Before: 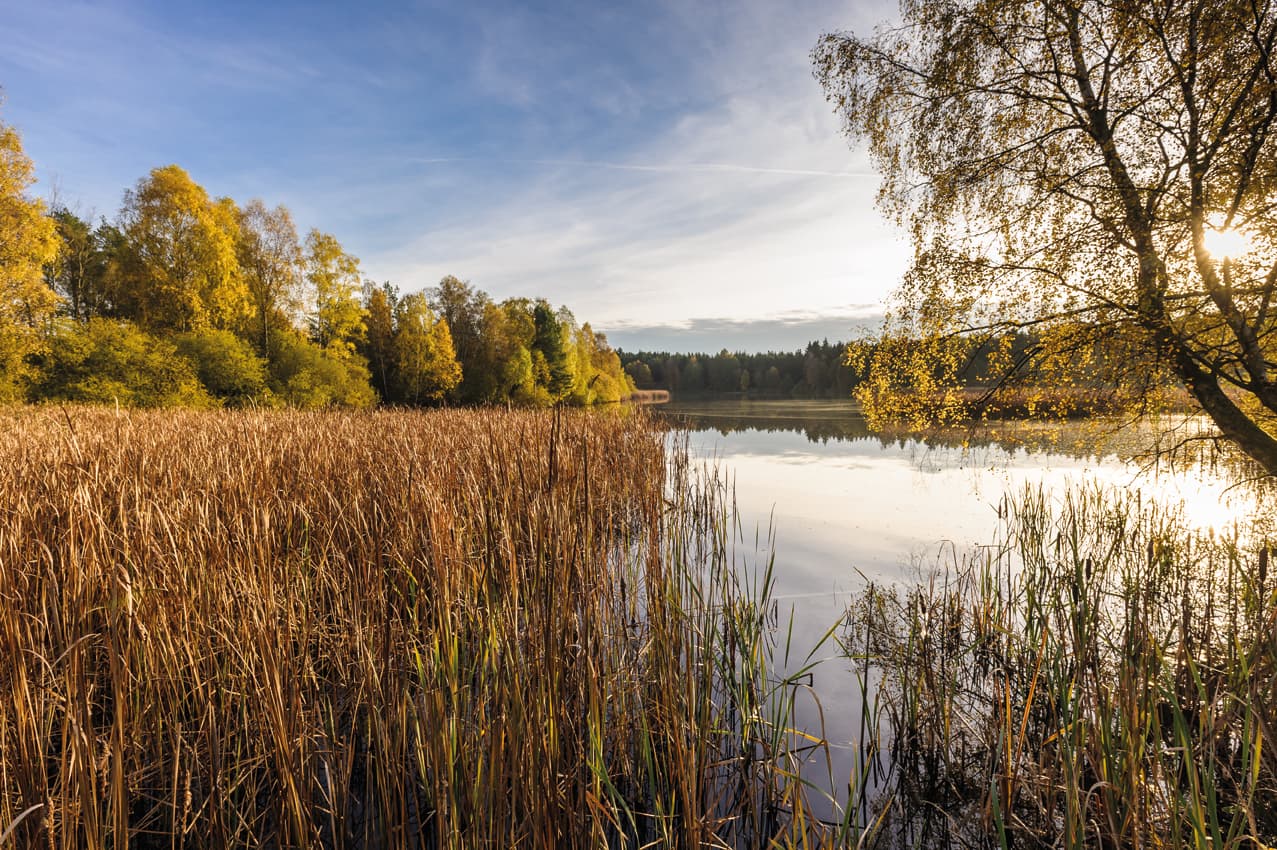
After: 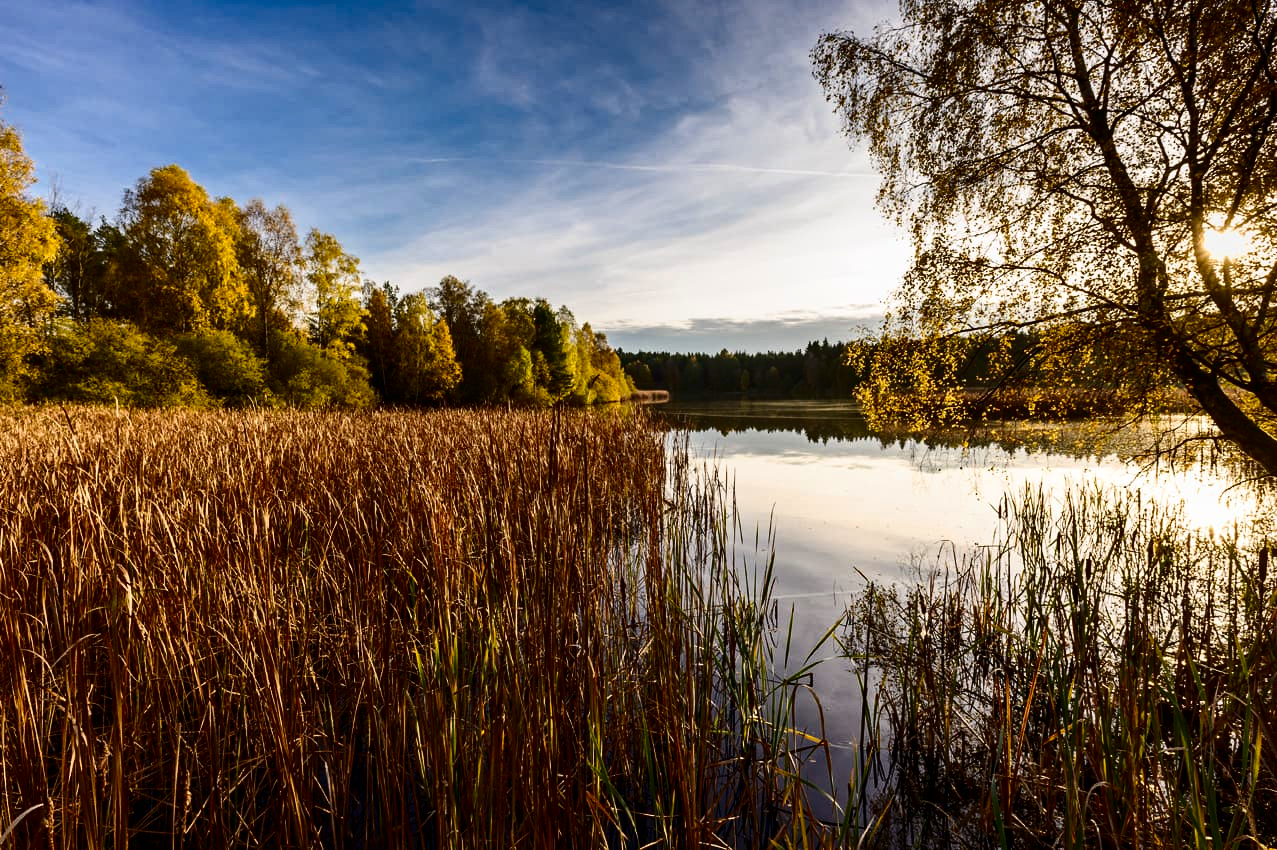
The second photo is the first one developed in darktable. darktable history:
contrast brightness saturation: contrast 0.24, brightness -0.239, saturation 0.142
haze removal: compatibility mode true, adaptive false
